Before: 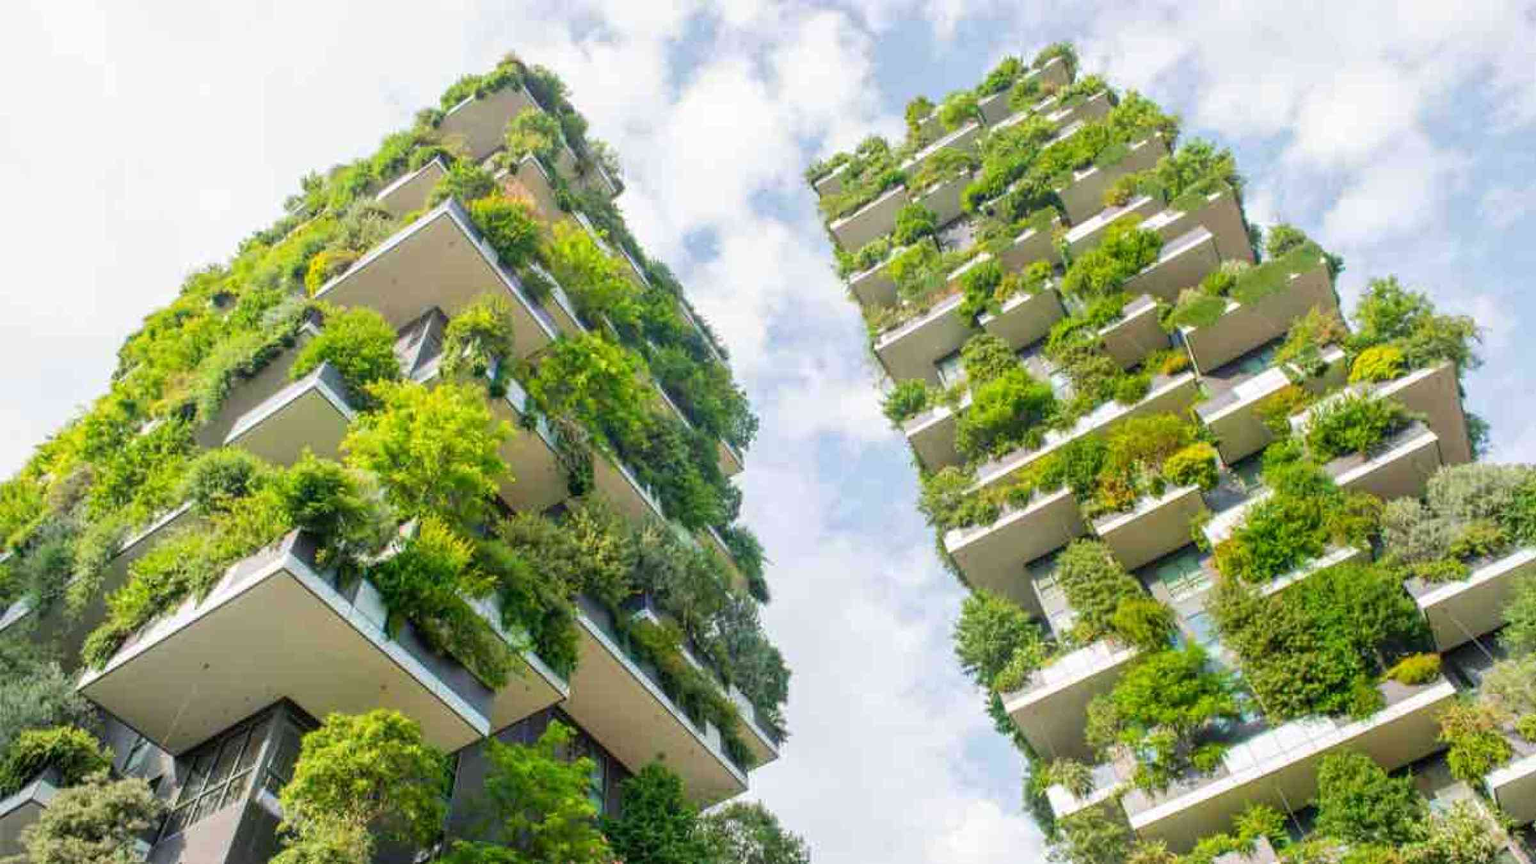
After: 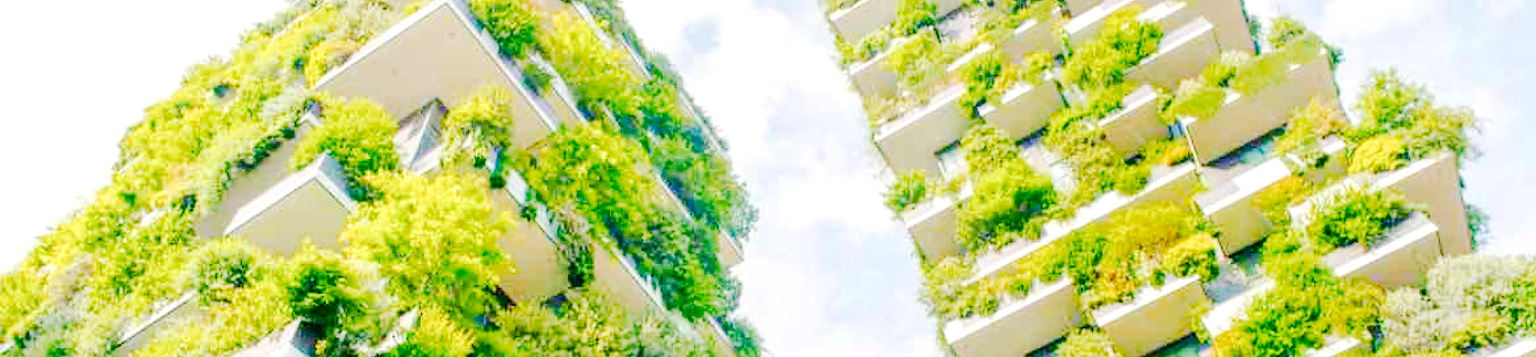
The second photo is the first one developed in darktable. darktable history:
crop and rotate: top 24.262%, bottom 34.297%
tone curve: curves: ch0 [(0, 0.017) (0.091, 0.046) (0.298, 0.287) (0.439, 0.482) (0.64, 0.729) (0.785, 0.817) (0.995, 0.917)]; ch1 [(0, 0) (0.384, 0.365) (0.463, 0.447) (0.486, 0.474) (0.503, 0.497) (0.526, 0.52) (0.555, 0.564) (0.578, 0.595) (0.638, 0.644) (0.766, 0.773) (1, 1)]; ch2 [(0, 0) (0.374, 0.344) (0.449, 0.434) (0.501, 0.501) (0.528, 0.519) (0.569, 0.589) (0.61, 0.646) (0.666, 0.688) (1, 1)], preserve colors none
exposure: exposure 1 EV, compensate exposure bias true, compensate highlight preservation false
color balance rgb: shadows lift › chroma 2.065%, shadows lift › hue 136.61°, highlights gain › chroma 1.102%, highlights gain › hue 60.2°, global offset › luminance -0.342%, global offset › chroma 0.108%, global offset › hue 163.97°, perceptual saturation grading › global saturation 20%, perceptual saturation grading › highlights -24.902%, perceptual saturation grading › shadows 25.257%, perceptual brilliance grading › mid-tones 10.113%, perceptual brilliance grading › shadows 15.782%, global vibrance 20%
